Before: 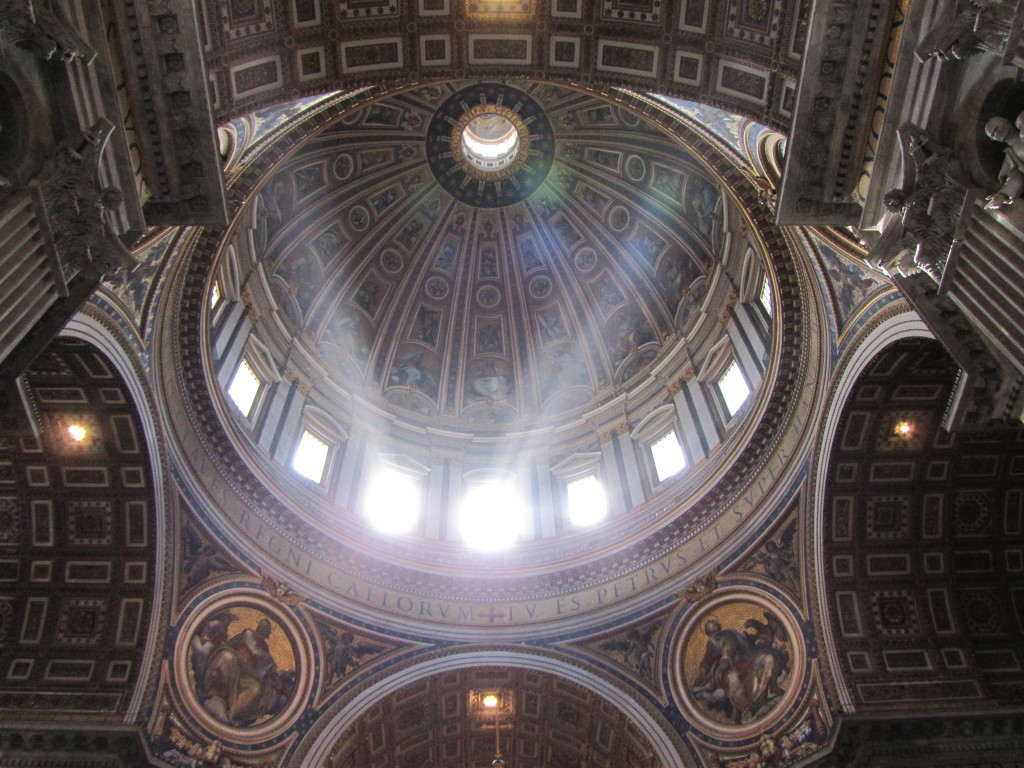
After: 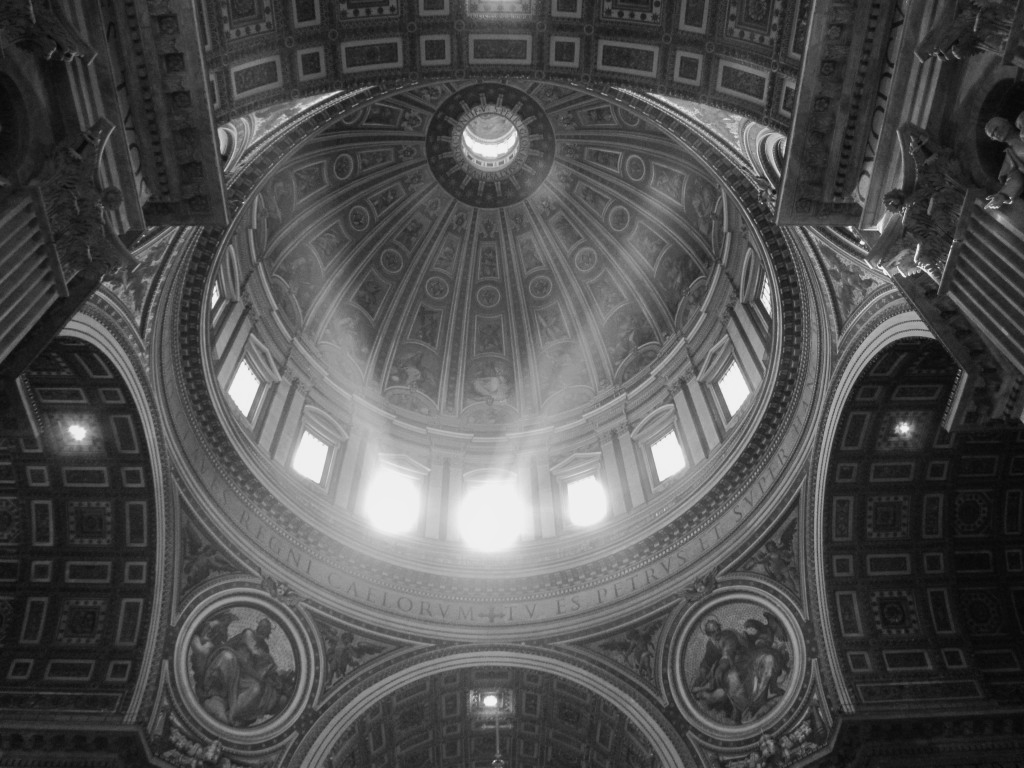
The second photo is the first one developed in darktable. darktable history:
vignetting: saturation 0, unbound false
monochrome: a 73.58, b 64.21
